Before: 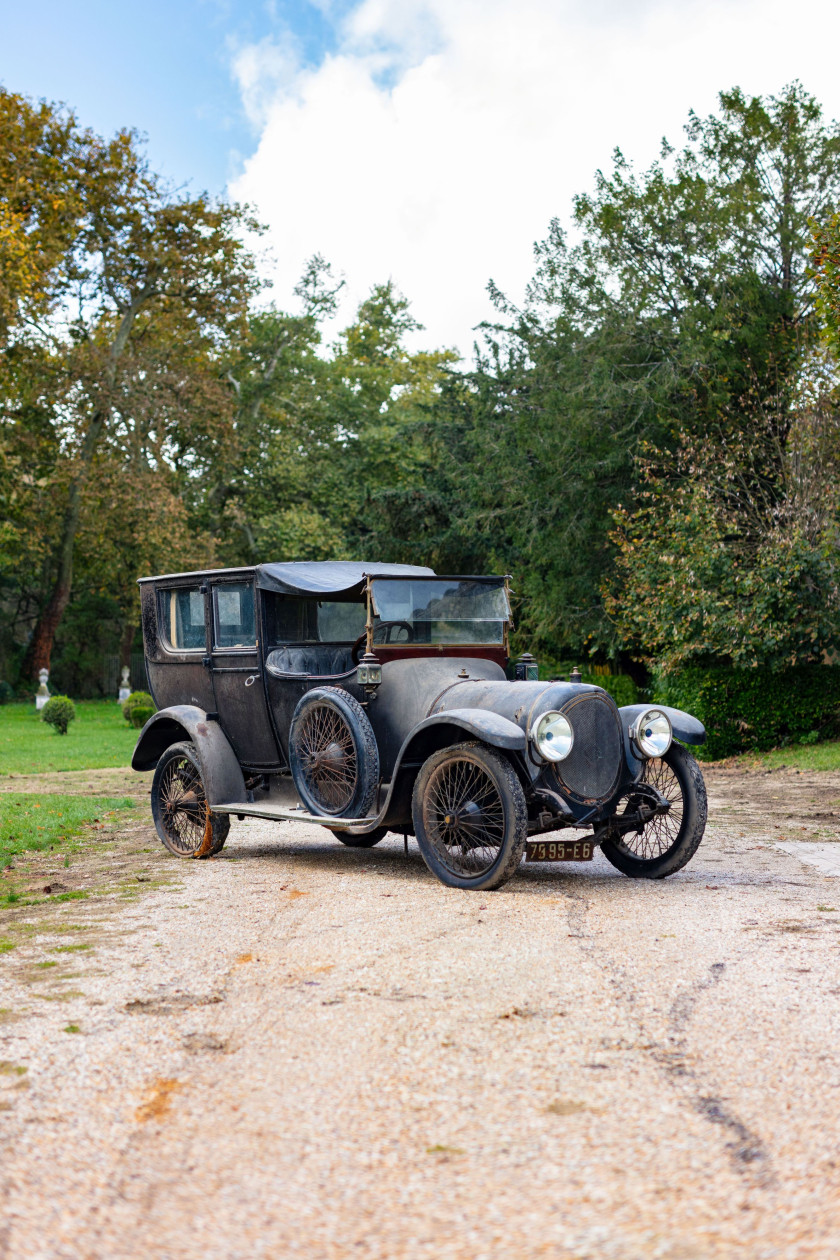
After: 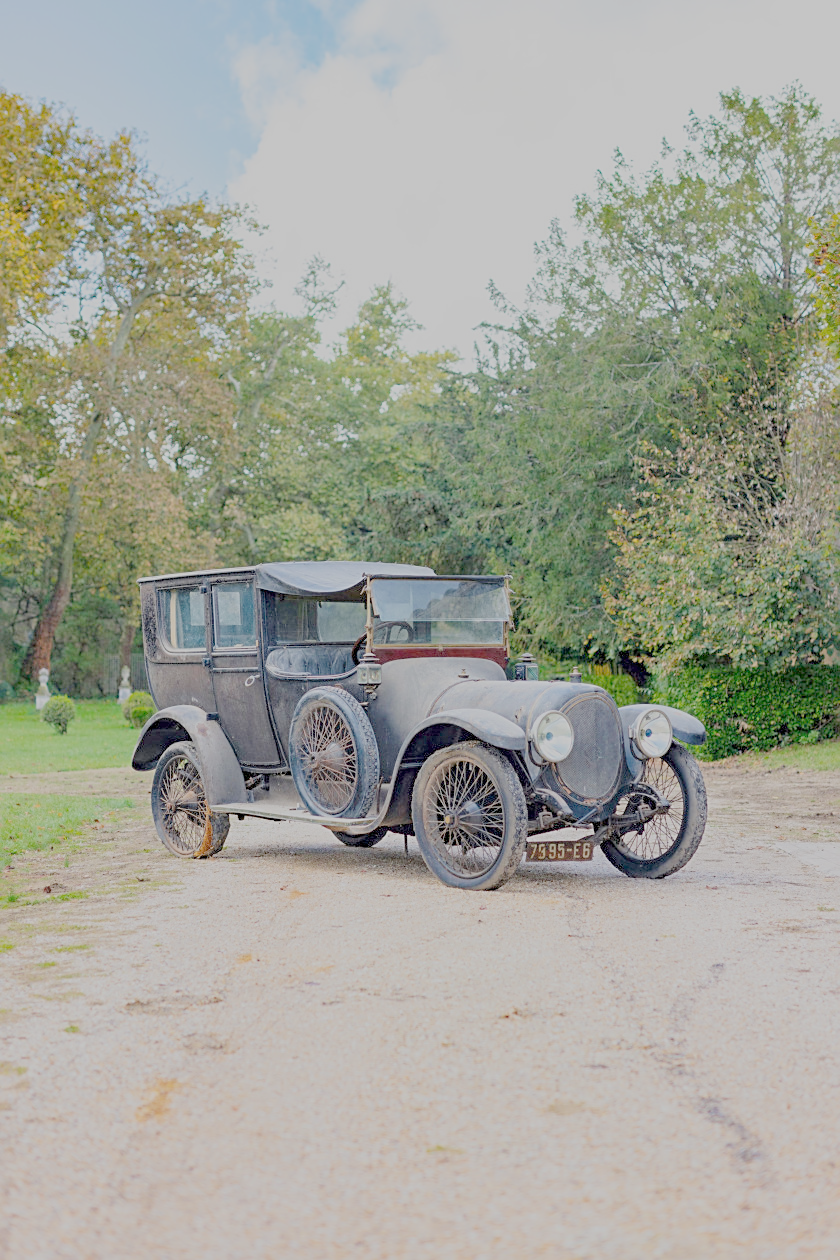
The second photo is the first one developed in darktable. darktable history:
sharpen: on, module defaults
exposure: exposure 0.033 EV
filmic rgb: black relative exposure -8.2 EV, white relative exposure 4.4 EV, threshold 3 EV, hardness 3.93, latitude 50%, contrast 0.765, color science v5 (2021), contrast in shadows safe, contrast in highlights safe
color balance rgb: linear chroma grading › global chroma -3%
